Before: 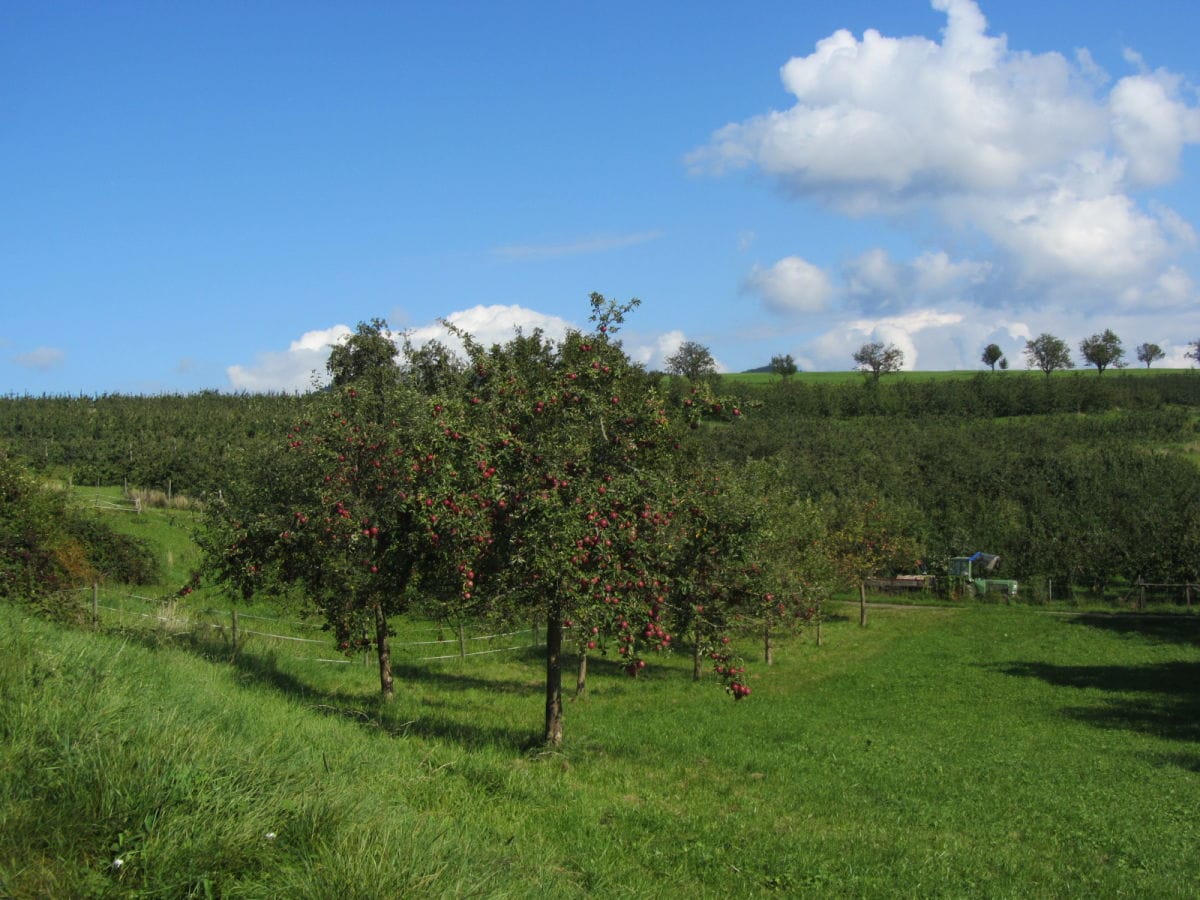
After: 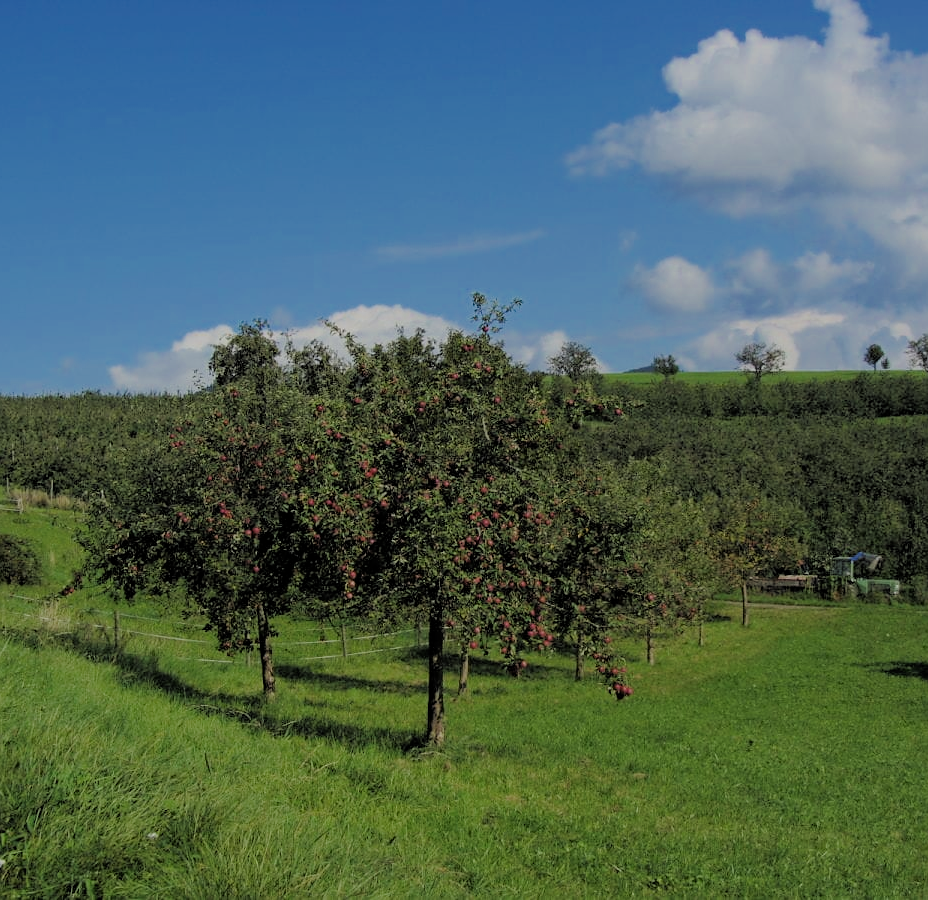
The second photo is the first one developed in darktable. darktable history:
sharpen: radius 0.984, amount 0.608
haze removal: compatibility mode true, adaptive false
filmic rgb: middle gray luminance 3.19%, black relative exposure -5.99 EV, white relative exposure 6.37 EV, dynamic range scaling 22.35%, target black luminance 0%, hardness 2.31, latitude 46.39%, contrast 0.791, highlights saturation mix 98.98%, shadows ↔ highlights balance 0.093%
crop: left 9.862%, right 12.788%
